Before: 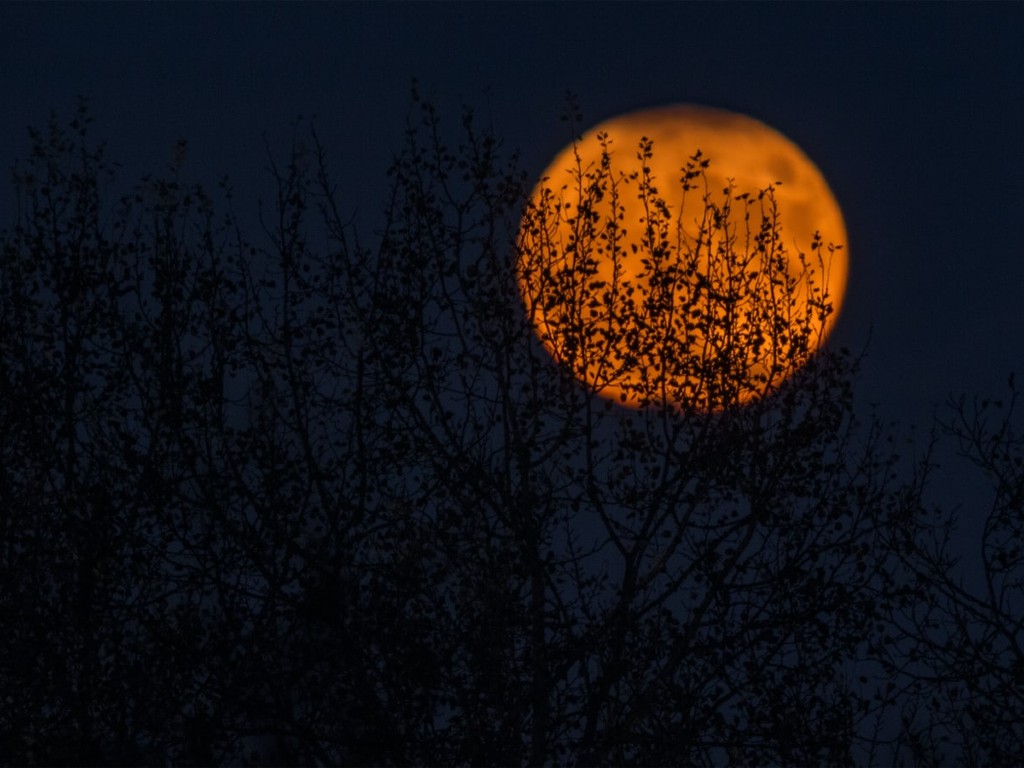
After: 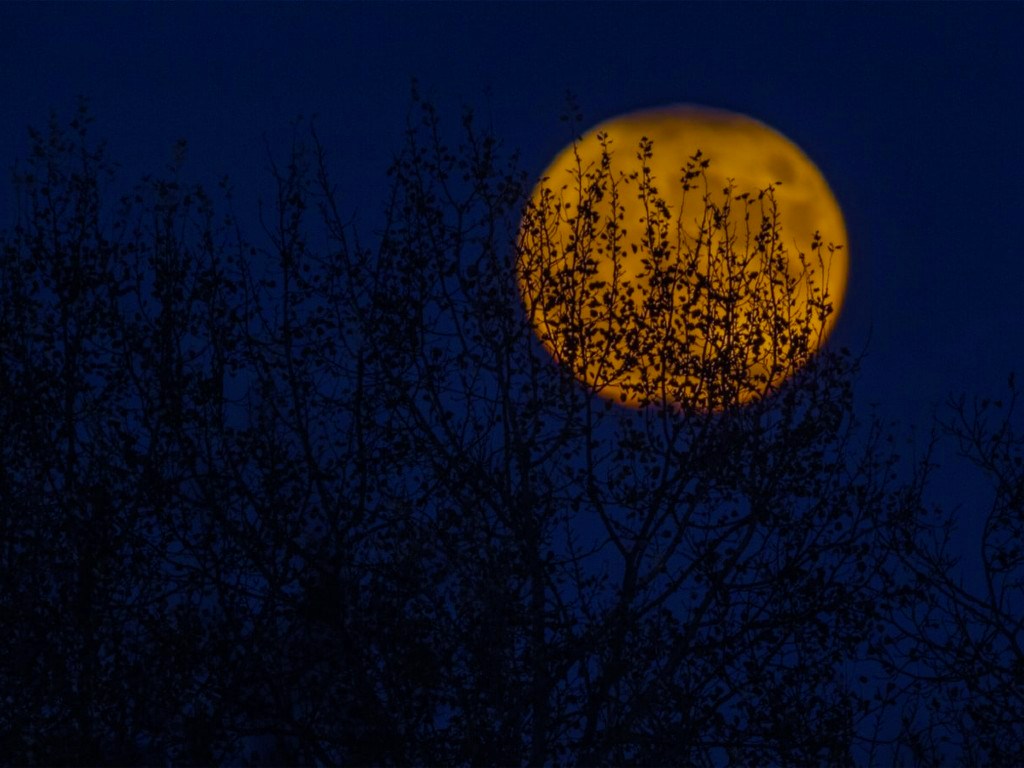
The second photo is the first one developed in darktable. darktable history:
white balance: red 0.766, blue 1.537
color balance rgb: perceptual saturation grading › global saturation 25%, global vibrance 20%
